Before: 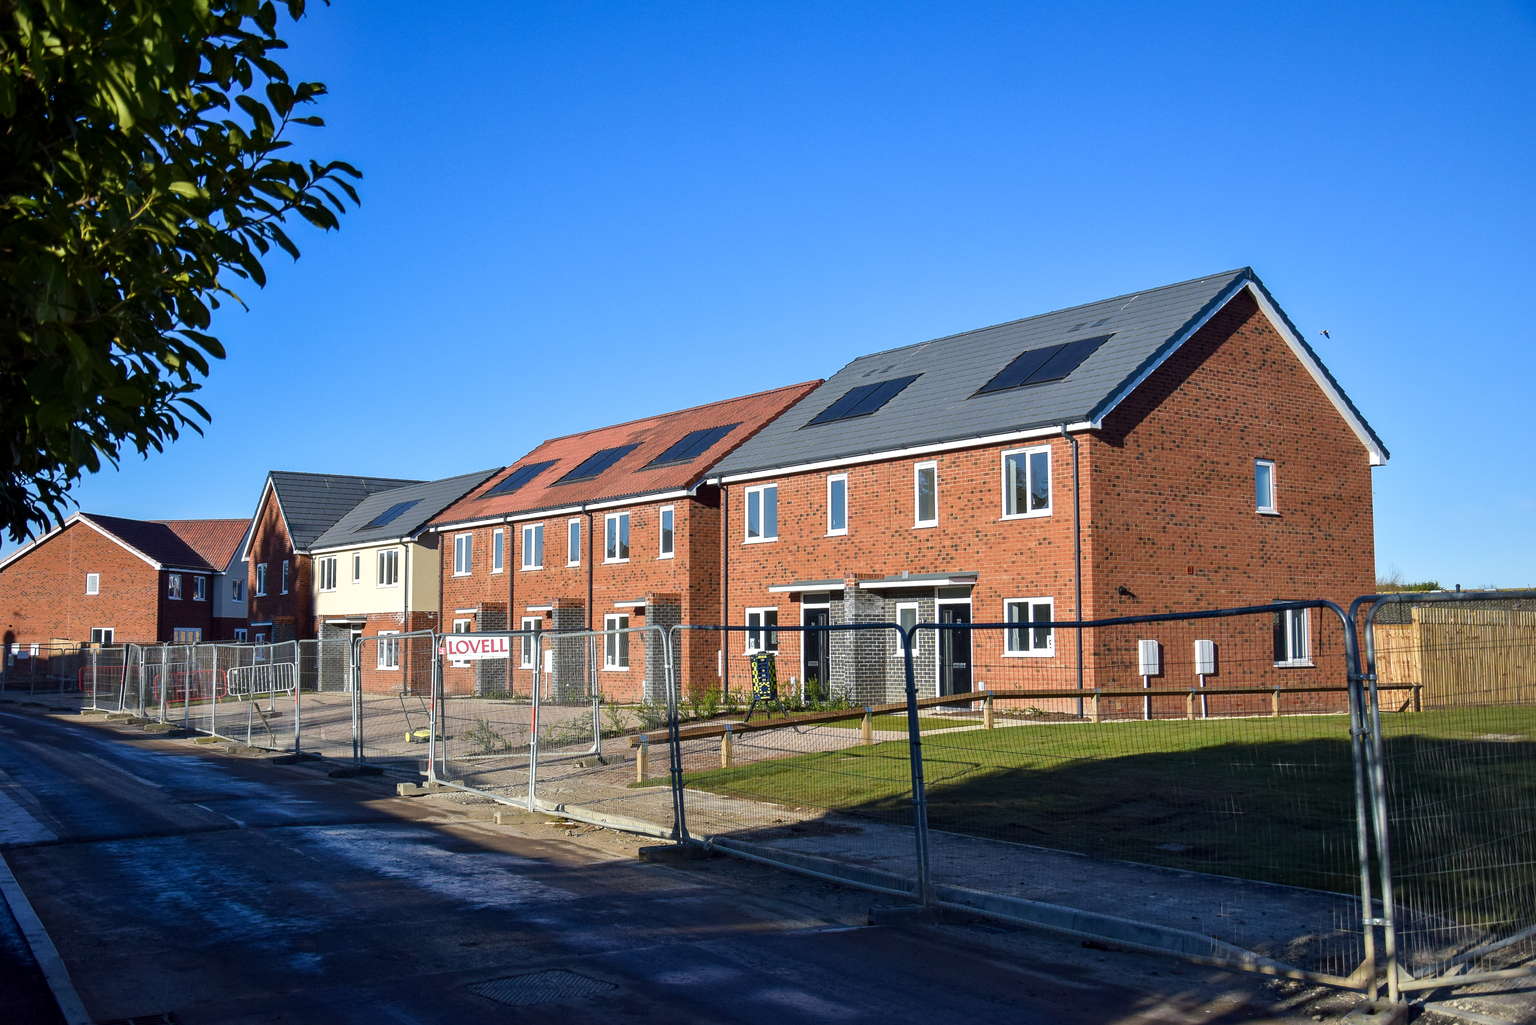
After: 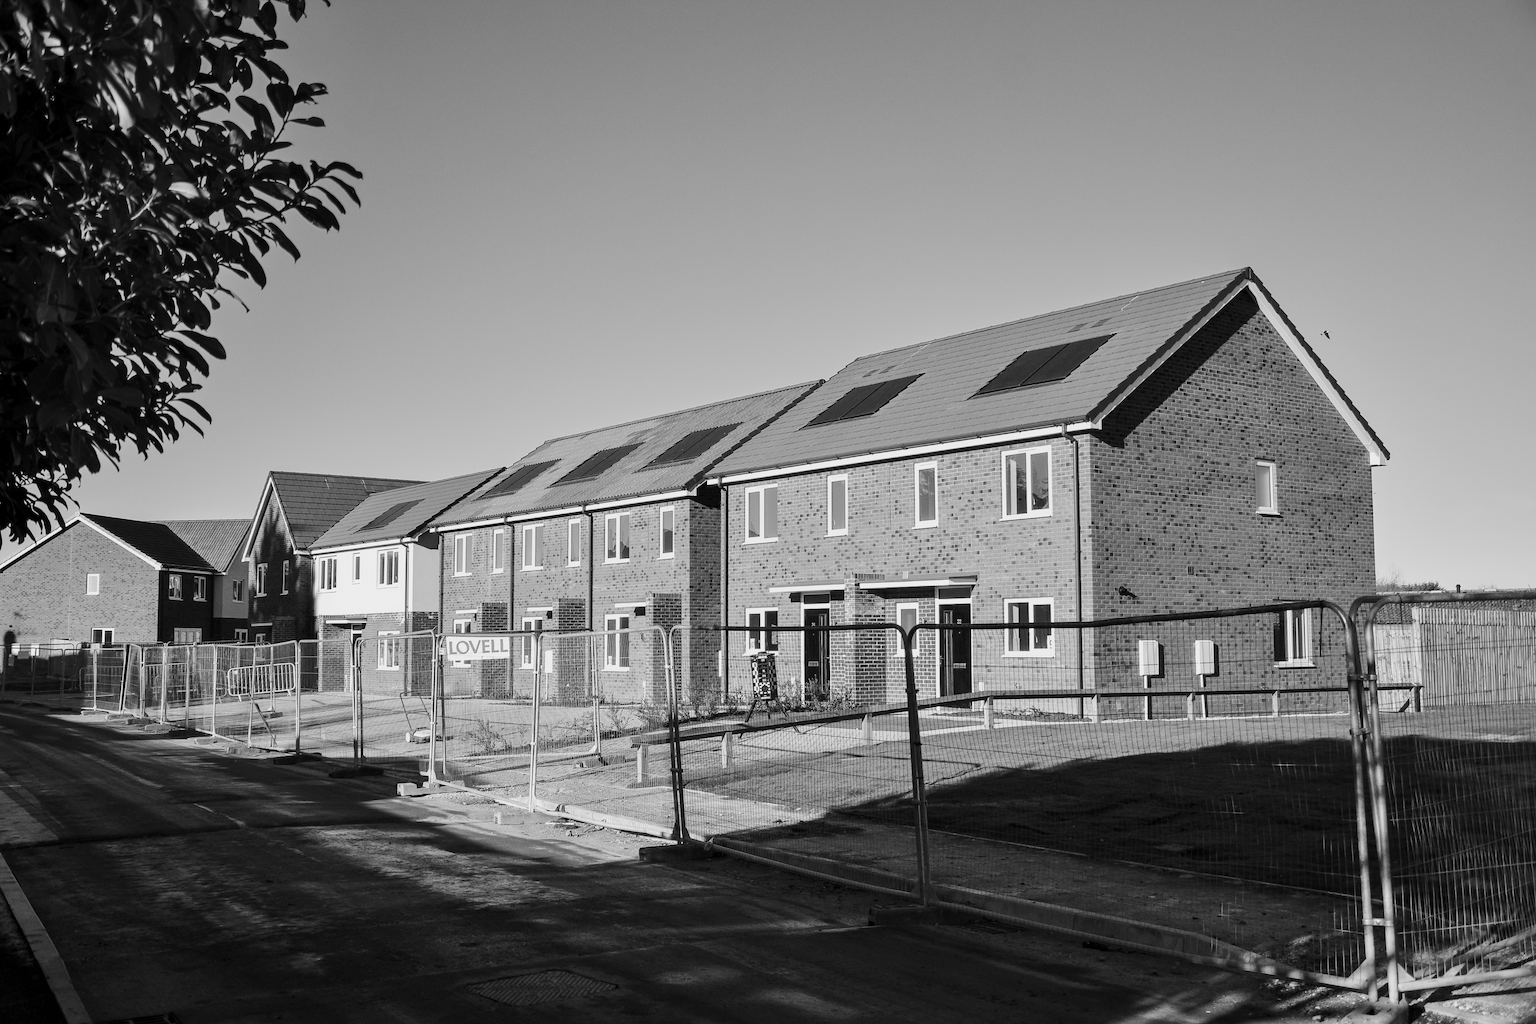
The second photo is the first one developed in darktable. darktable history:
tone curve: curves: ch0 [(0, 0) (0.239, 0.248) (0.508, 0.606) (0.826, 0.855) (1, 0.945)]; ch1 [(0, 0) (0.401, 0.42) (0.442, 0.47) (0.492, 0.498) (0.511, 0.516) (0.555, 0.586) (0.681, 0.739) (1, 1)]; ch2 [(0, 0) (0.411, 0.433) (0.5, 0.504) (0.545, 0.574) (1, 1)], color space Lab, independent channels, preserve colors none
monochrome: a -6.99, b 35.61, size 1.4
